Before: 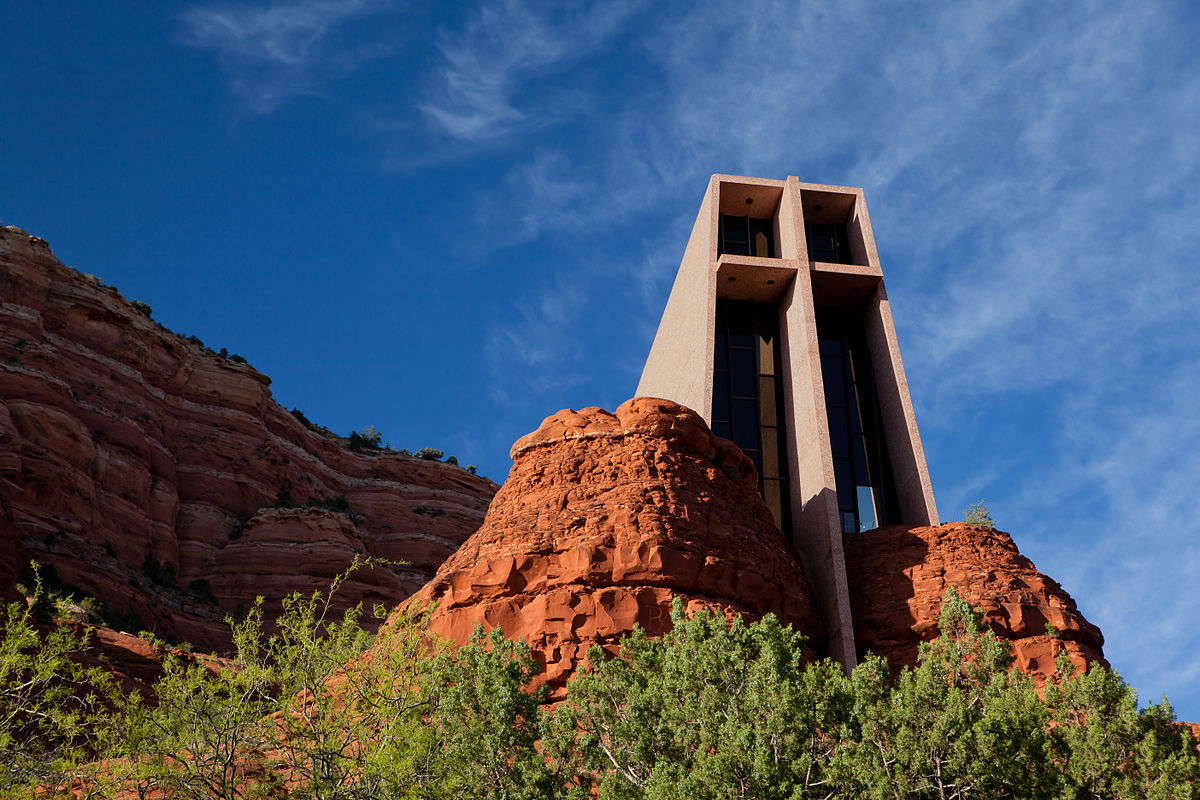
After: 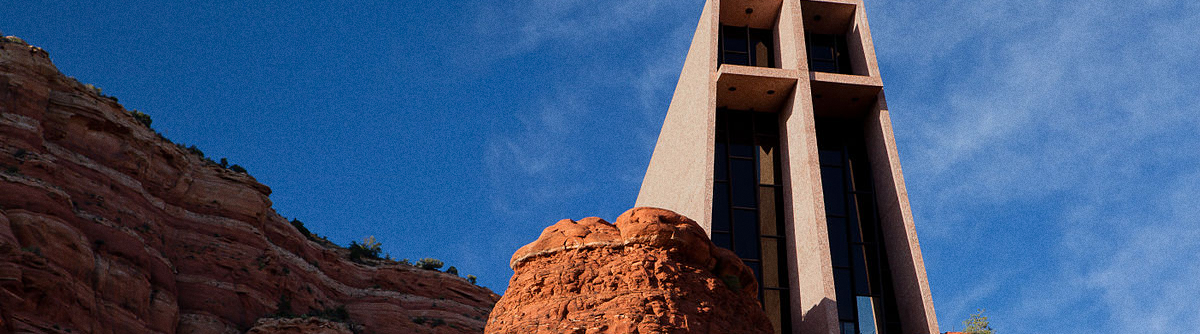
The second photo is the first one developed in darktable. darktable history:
grain: on, module defaults
crop and rotate: top 23.84%, bottom 34.294%
